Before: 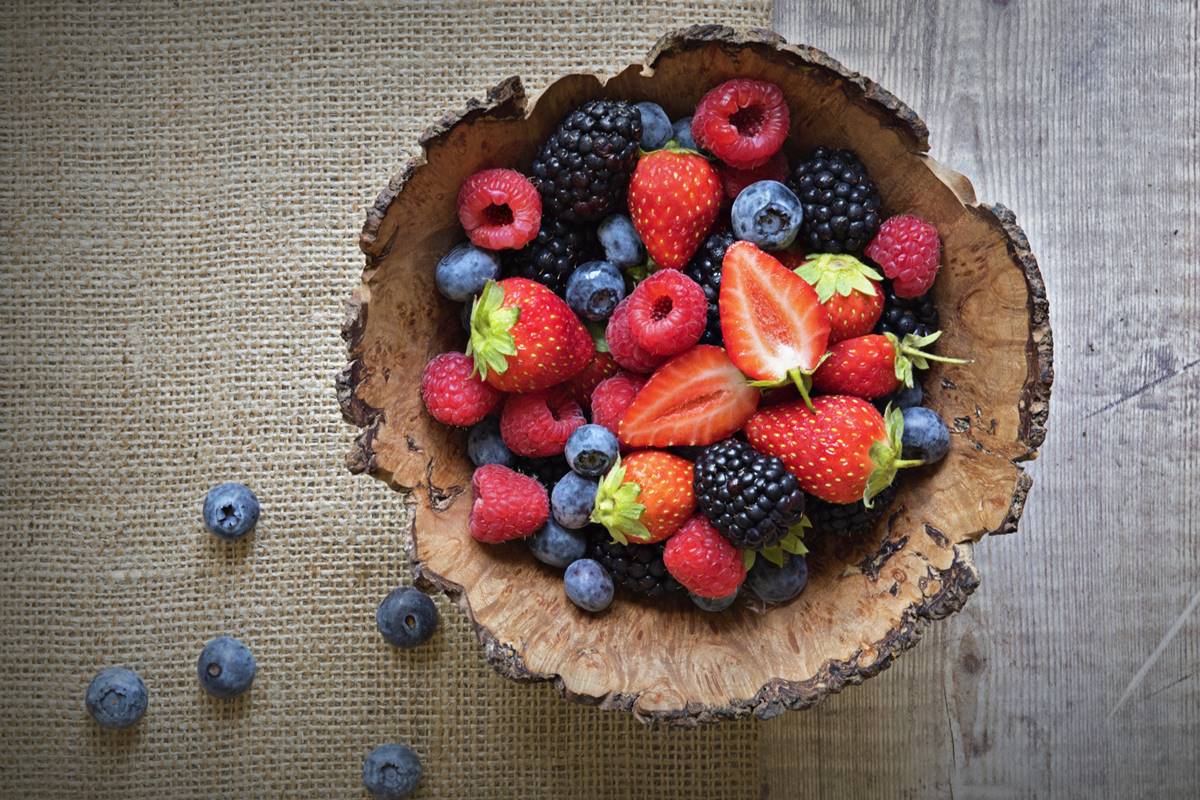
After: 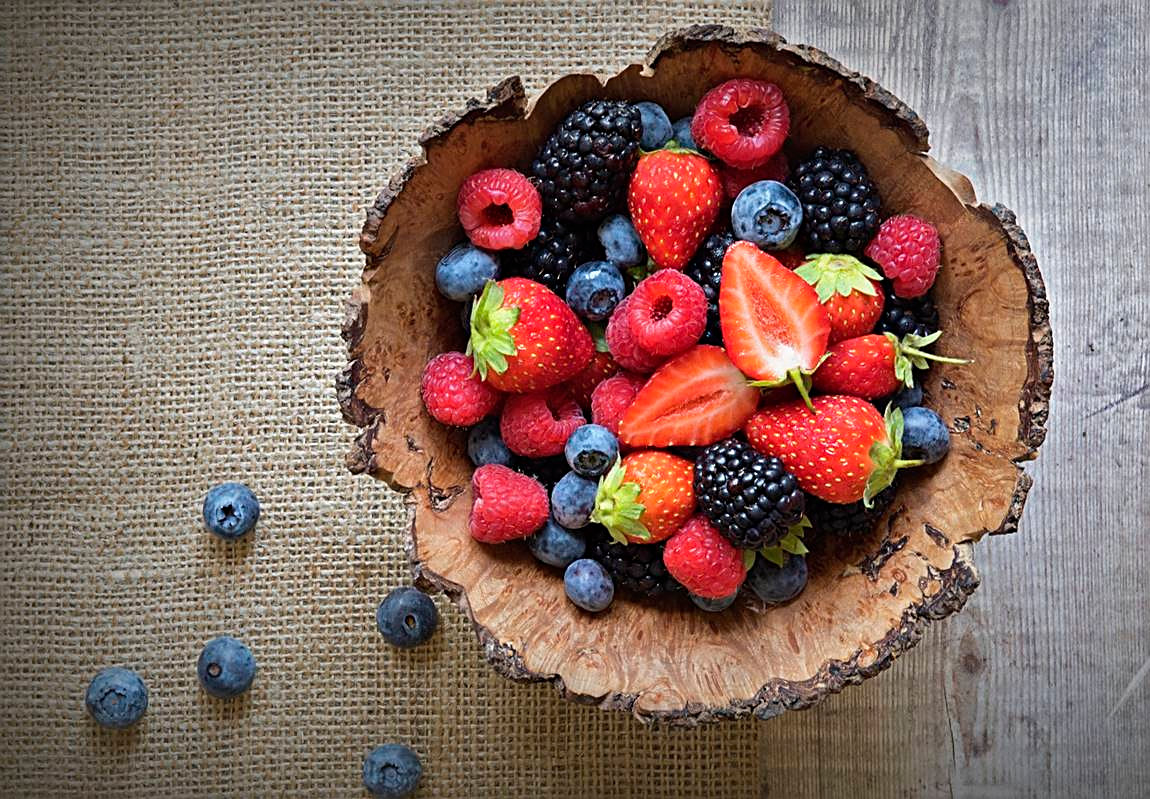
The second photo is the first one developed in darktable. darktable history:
crop: right 4.126%, bottom 0.031%
sharpen: on, module defaults
